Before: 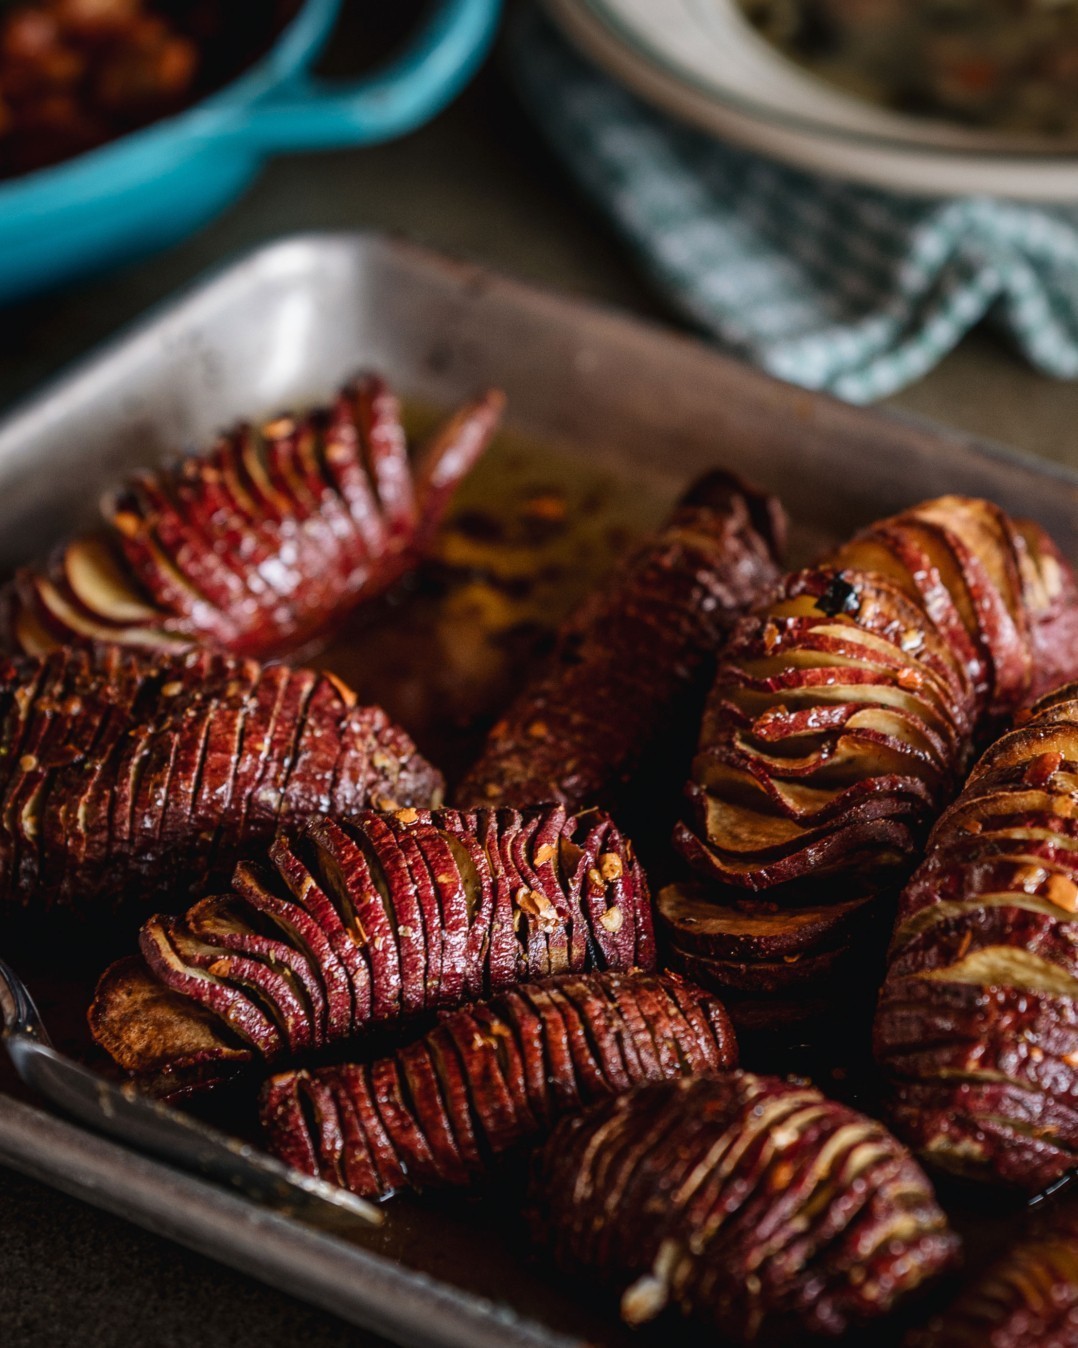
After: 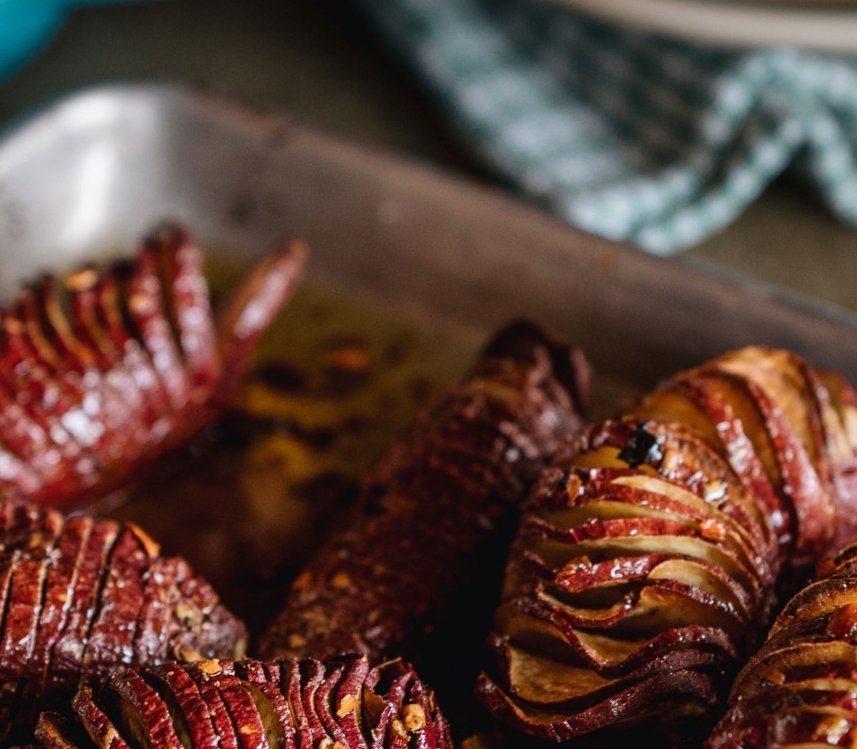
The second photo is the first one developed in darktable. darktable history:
crop: left 18.297%, top 11.104%, right 2.115%, bottom 33.278%
